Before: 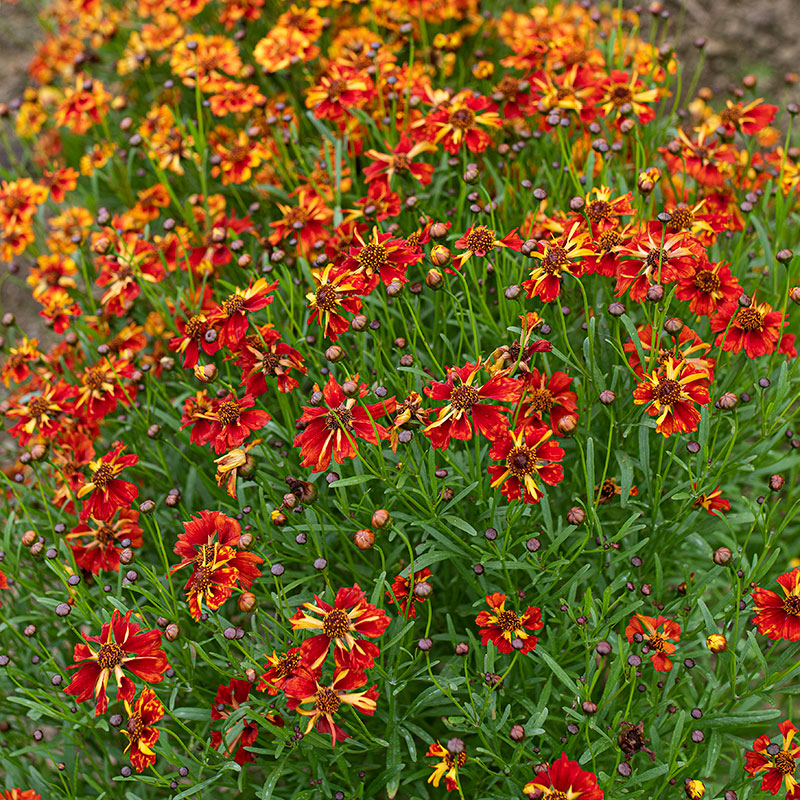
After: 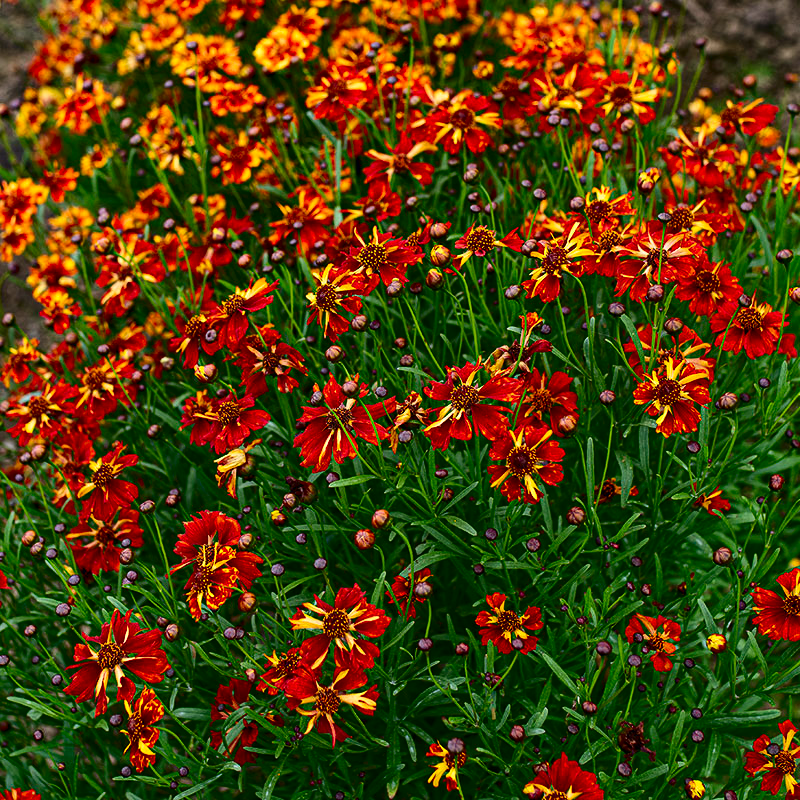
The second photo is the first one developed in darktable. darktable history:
contrast brightness saturation: contrast 0.22, brightness -0.19, saturation 0.24
haze removal: compatibility mode true, adaptive false
